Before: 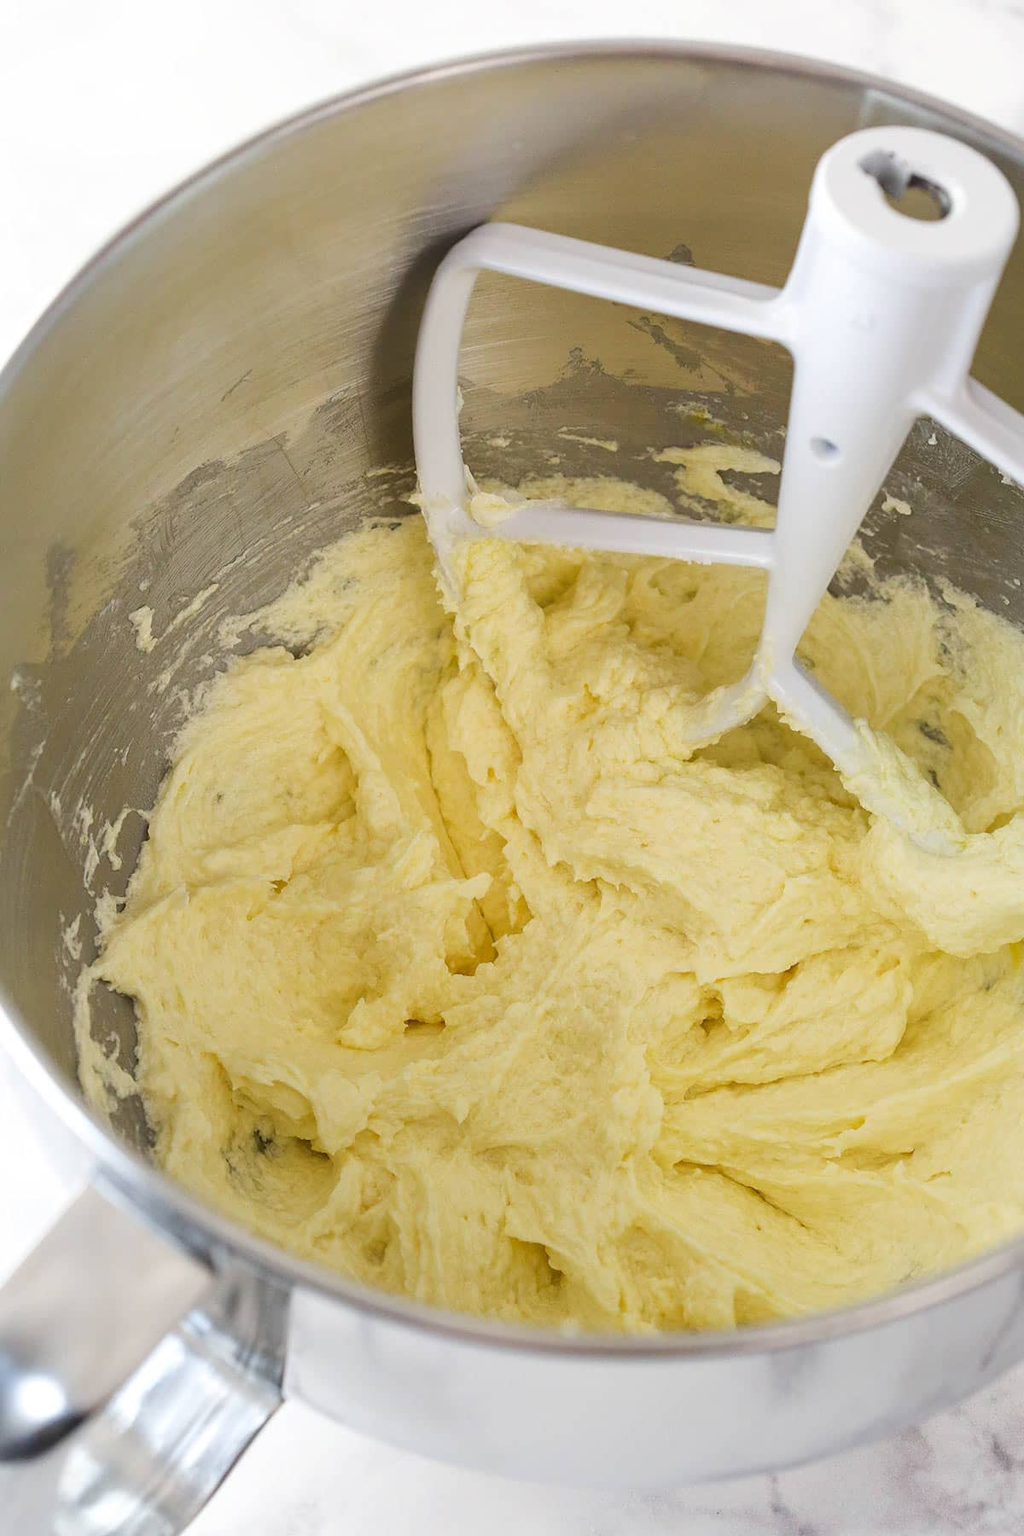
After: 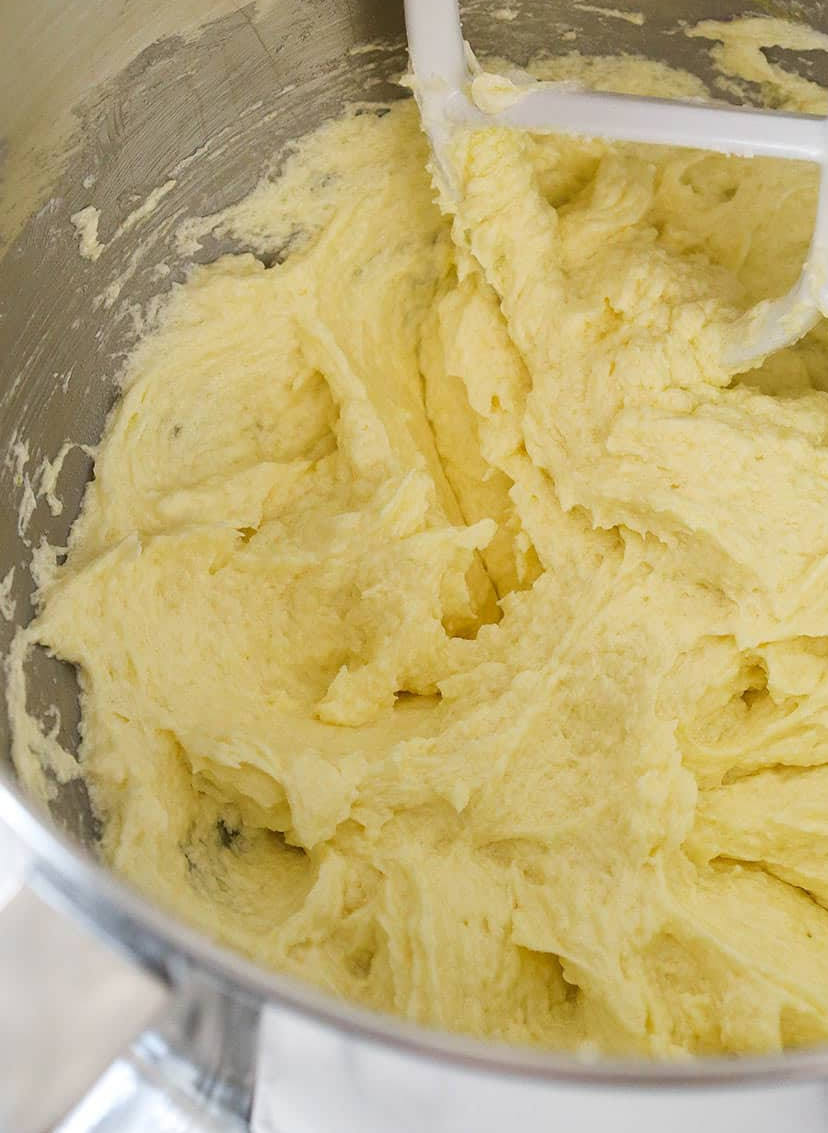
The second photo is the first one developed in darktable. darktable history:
crop: left 6.677%, top 28.034%, right 24.254%, bottom 9.013%
